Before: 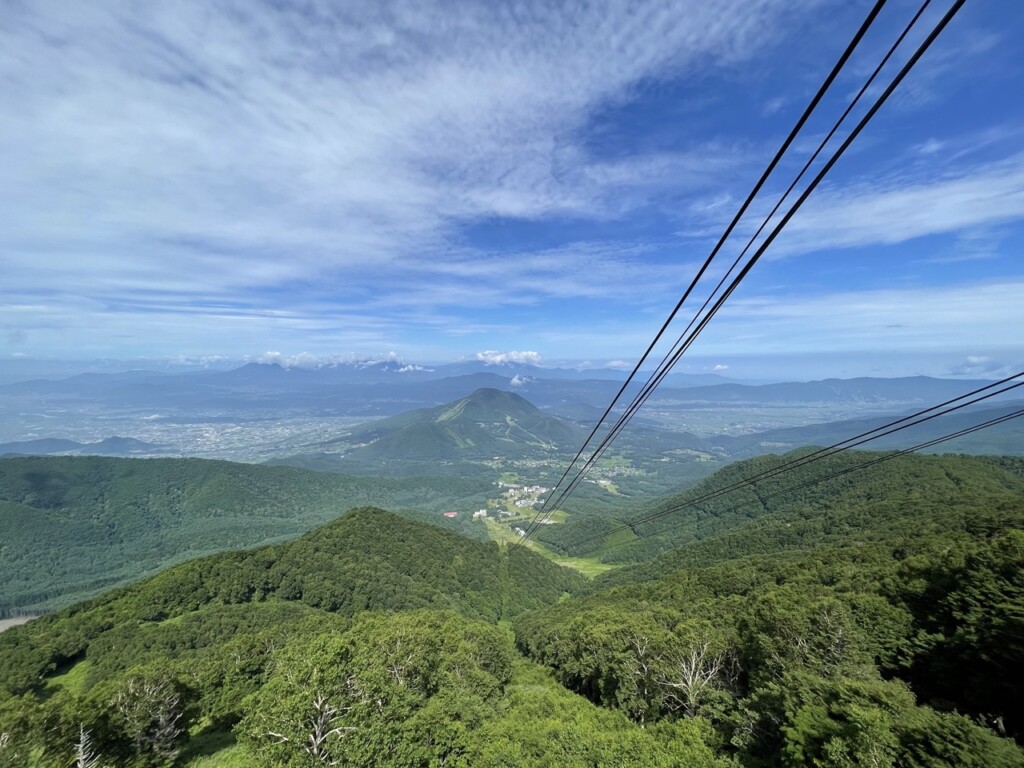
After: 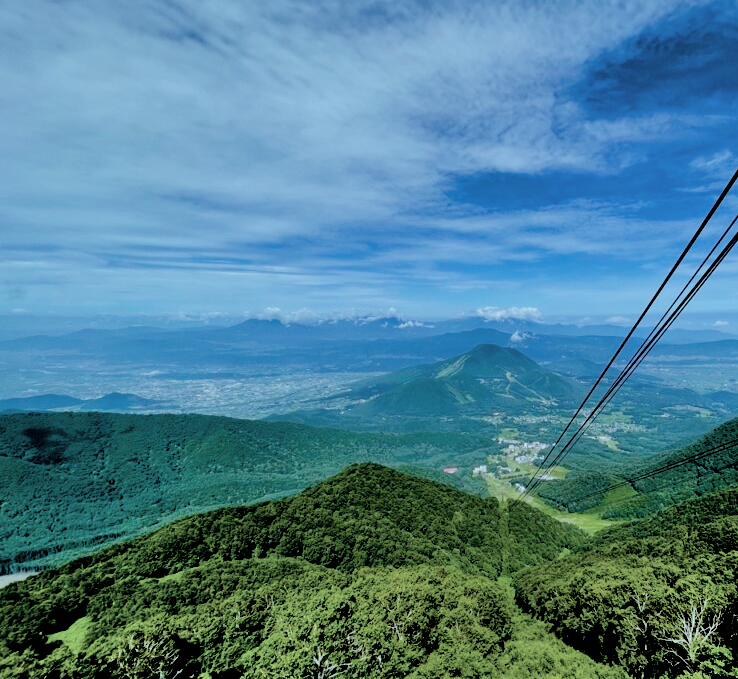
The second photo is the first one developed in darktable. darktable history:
shadows and highlights: shadows 60.57, soften with gaussian
exposure: black level correction 0.056, compensate exposure bias true, compensate highlight preservation false
crop: top 5.736%, right 27.885%, bottom 5.736%
color correction: highlights a* -12.3, highlights b* -17.67, saturation 0.711
filmic rgb: black relative exposure -5 EV, white relative exposure 3.95 EV, hardness 2.88, contrast 1.099, highlights saturation mix -19.9%
color balance rgb: global offset › luminance 0.485%, global offset › hue 169.5°, linear chroma grading › global chroma 8.381%, perceptual saturation grading › global saturation 34.807%, perceptual saturation grading › highlights -29.908%, perceptual saturation grading › shadows 35.386%
